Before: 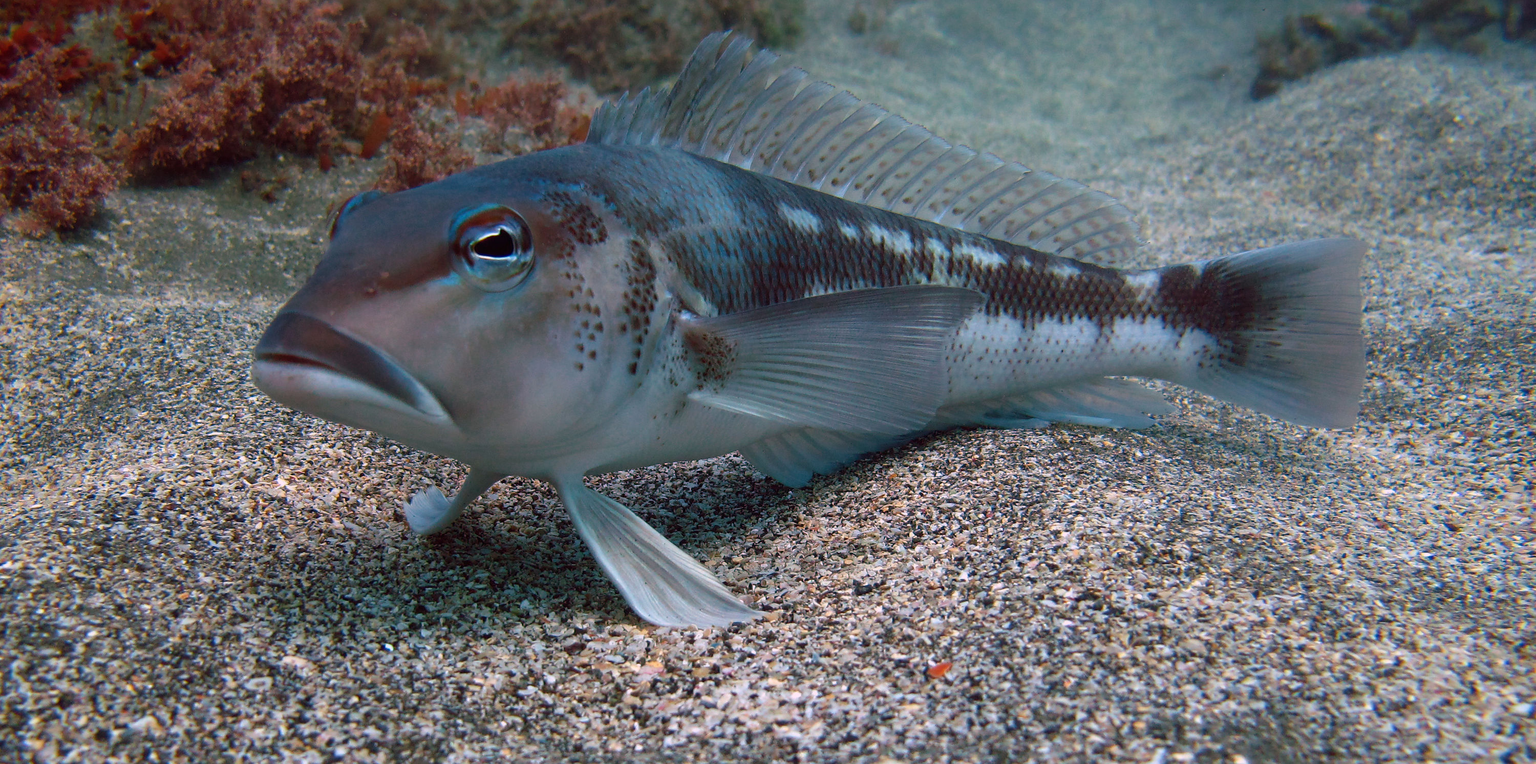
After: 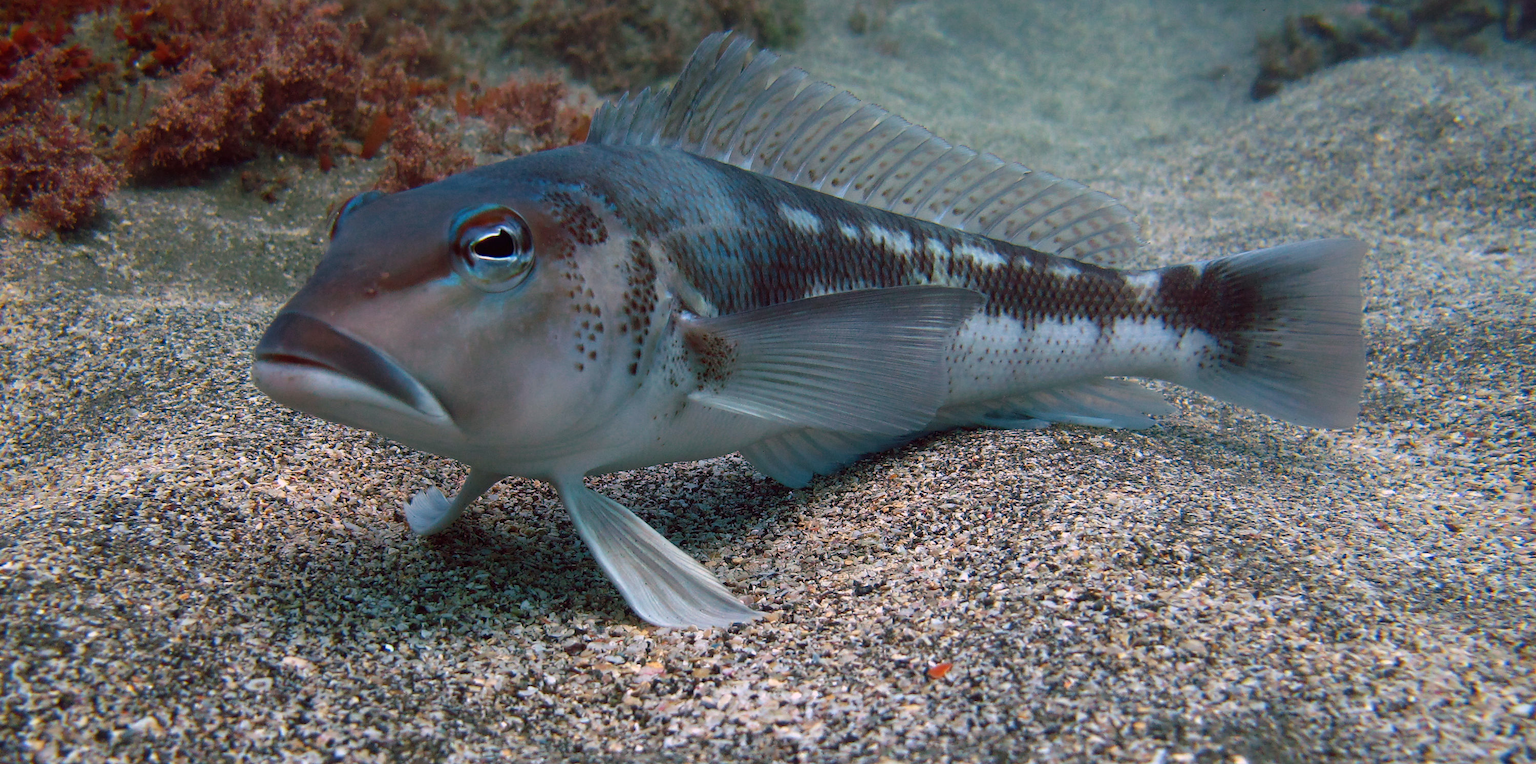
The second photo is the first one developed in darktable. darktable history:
color correction: highlights b* 2.93
